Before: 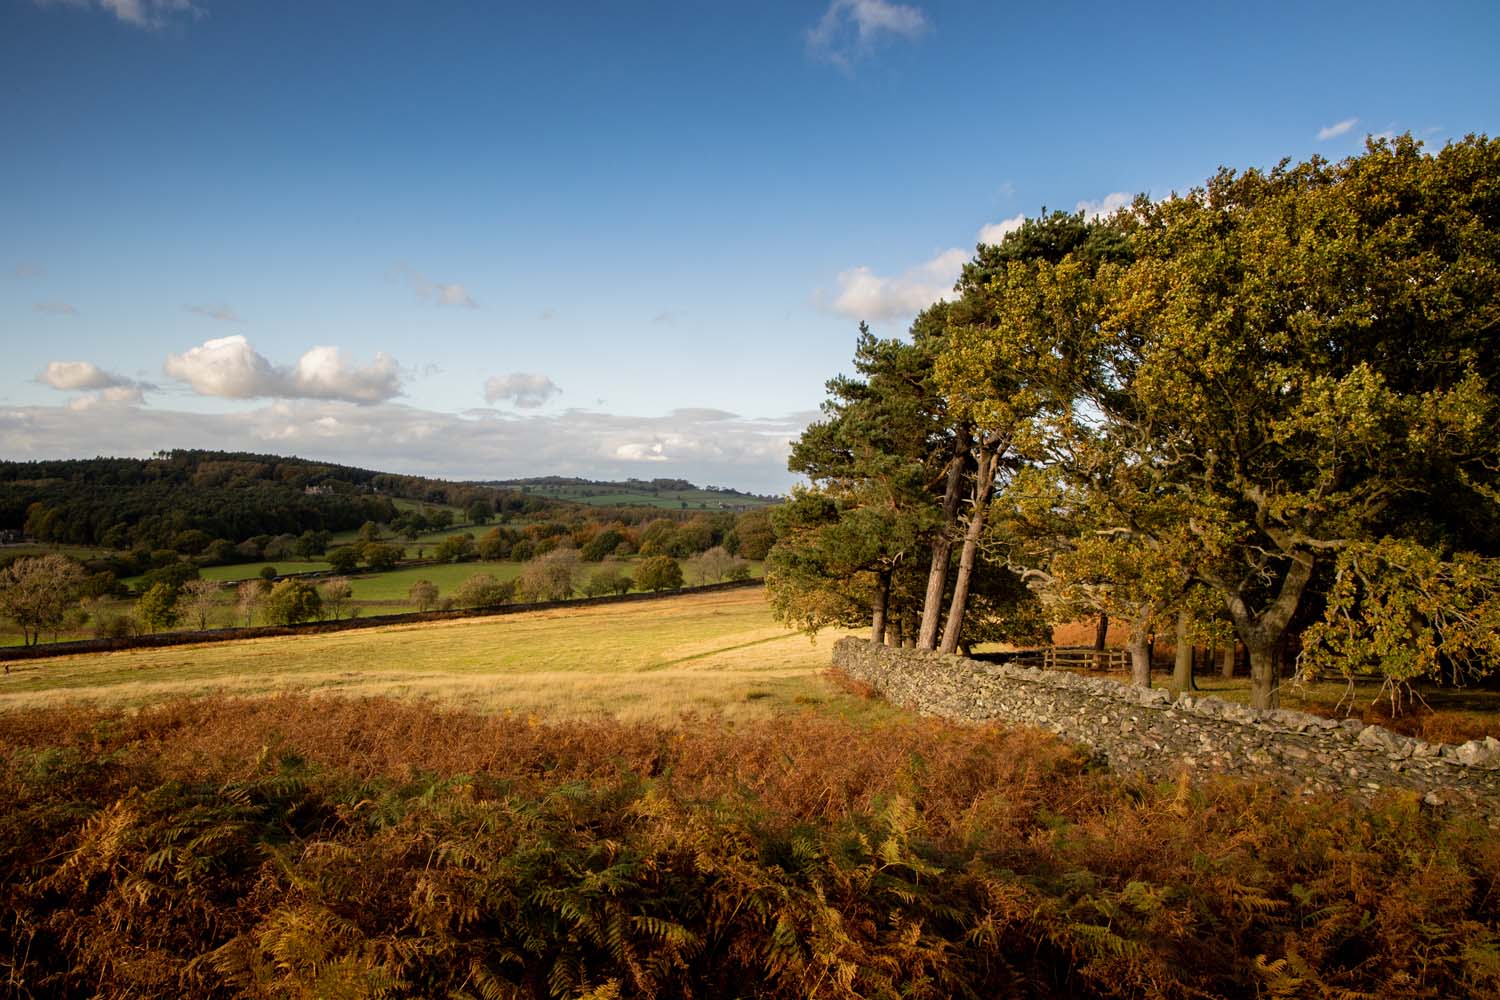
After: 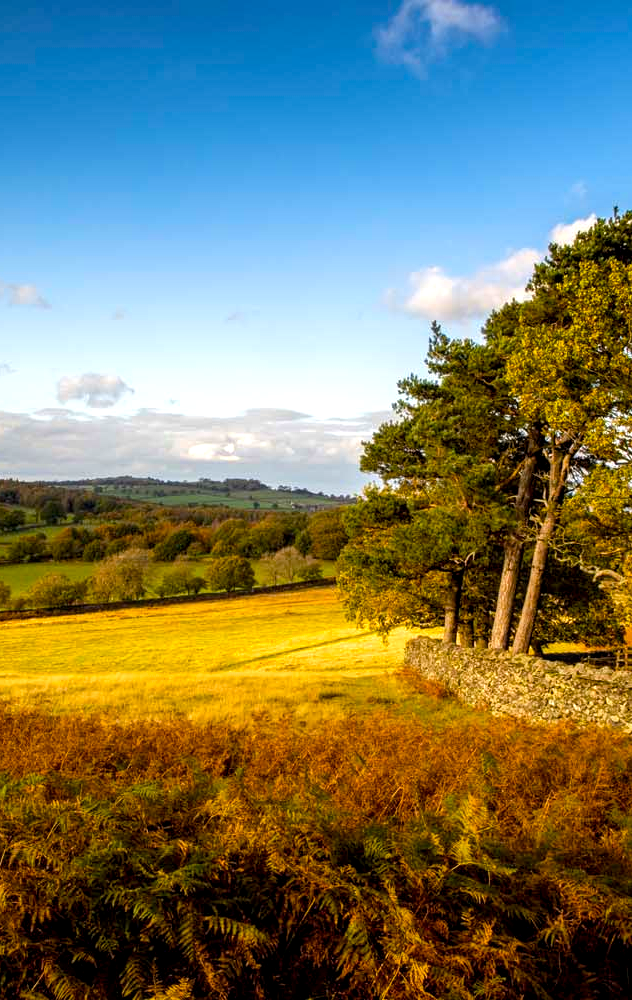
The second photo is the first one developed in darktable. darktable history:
local contrast: detail 130%
color balance rgb: perceptual saturation grading › global saturation 36%, perceptual brilliance grading › global brilliance 10%, global vibrance 20%
crop: left 28.583%, right 29.231%
